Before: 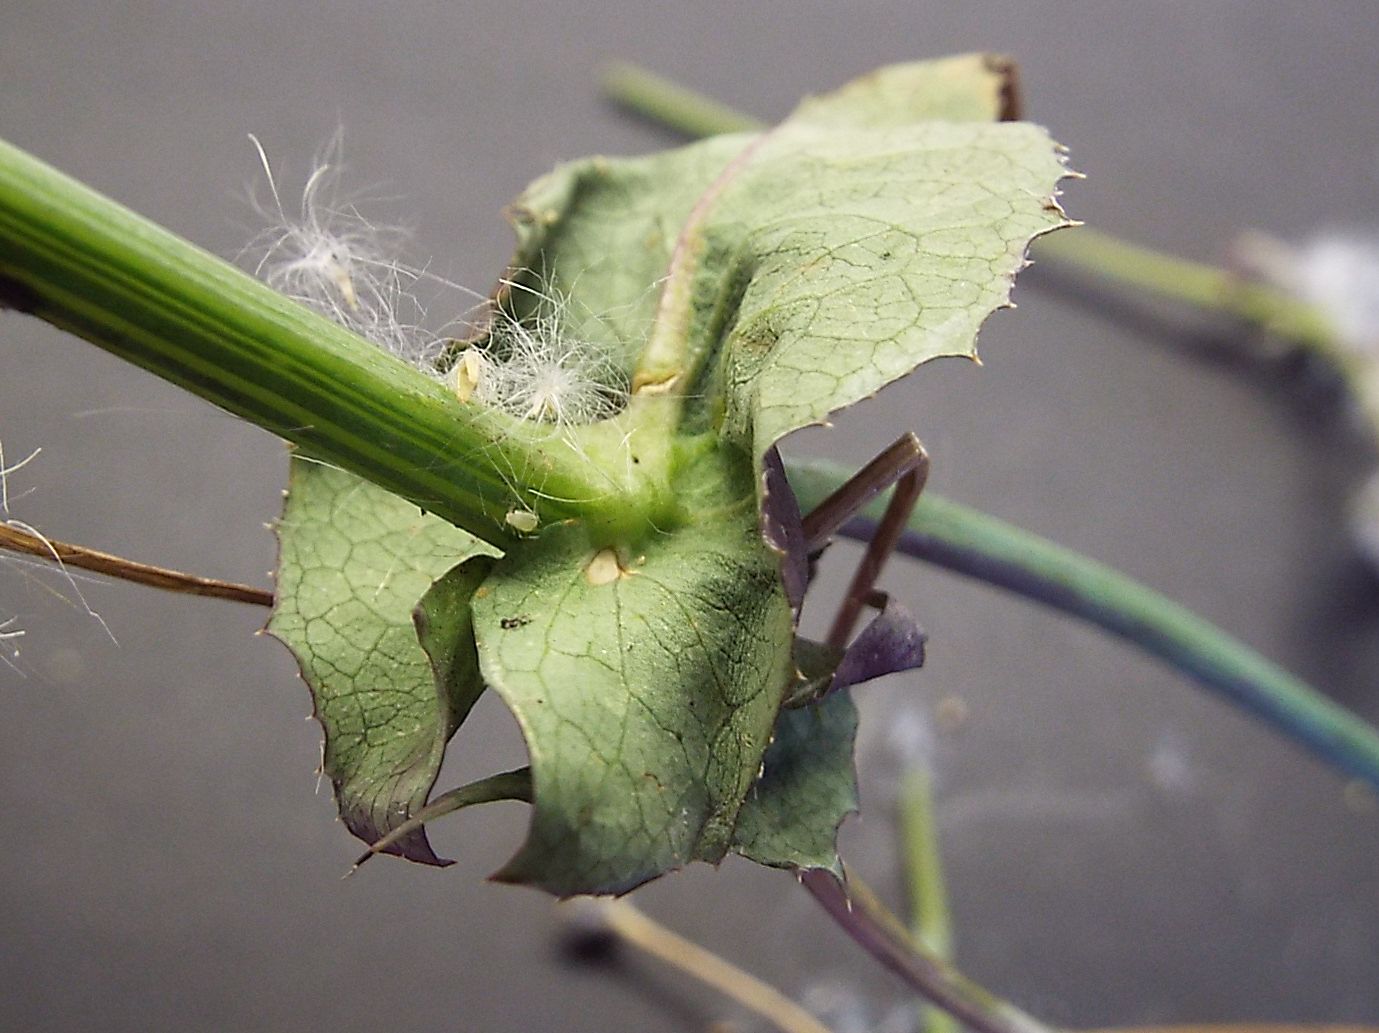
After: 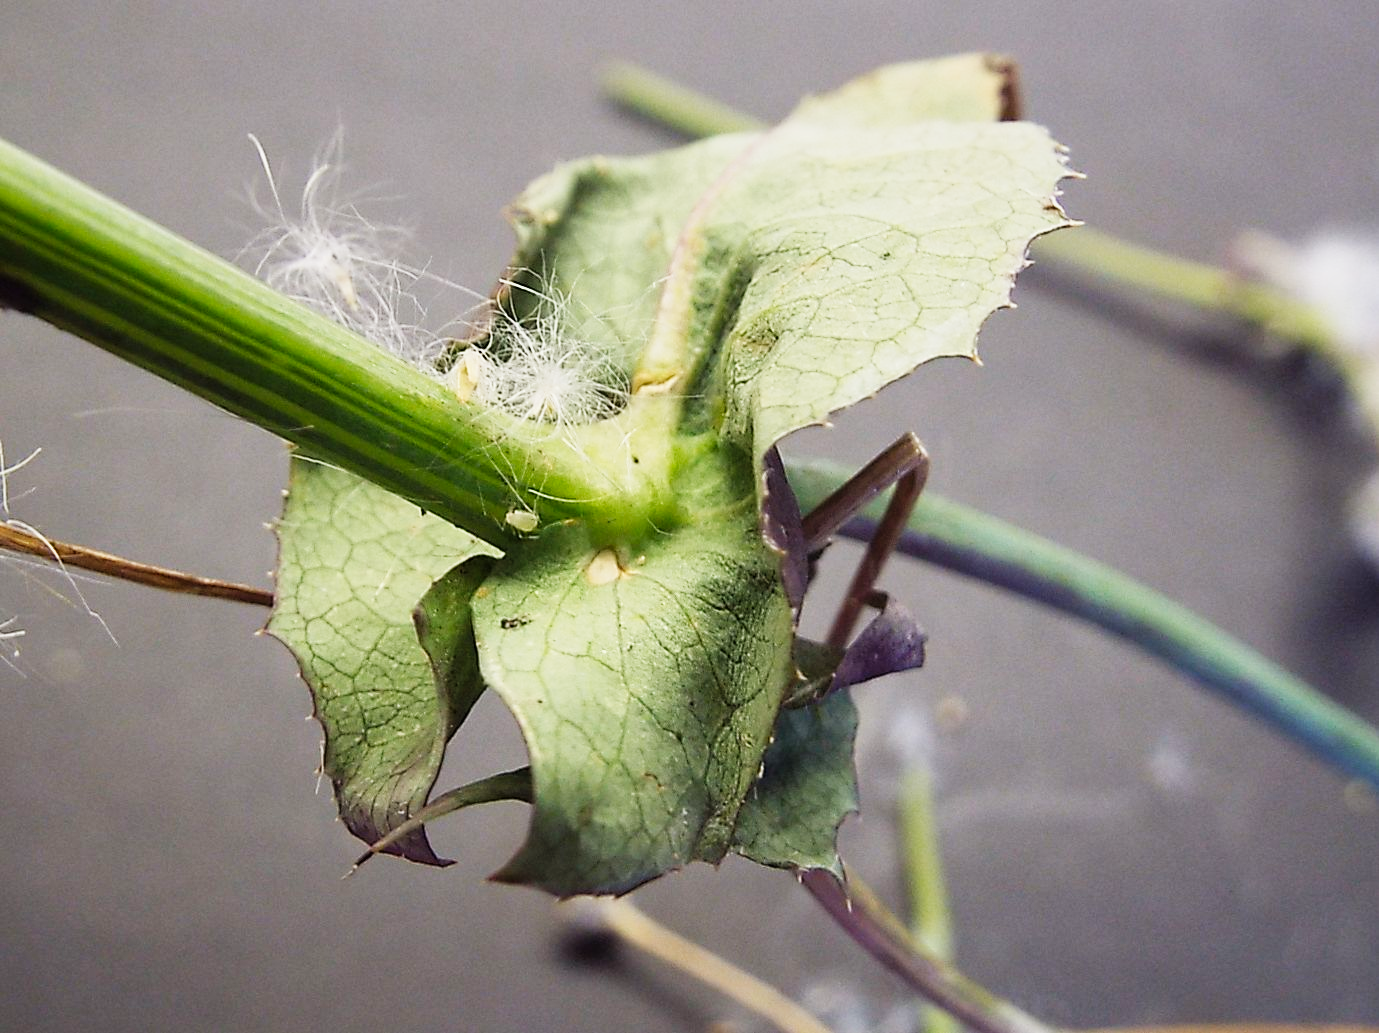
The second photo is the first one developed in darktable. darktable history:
tone curve: curves: ch0 [(0, 0) (0.131, 0.116) (0.316, 0.345) (0.501, 0.584) (0.629, 0.732) (0.812, 0.888) (1, 0.974)]; ch1 [(0, 0) (0.366, 0.367) (0.475, 0.453) (0.494, 0.497) (0.504, 0.503) (0.553, 0.584) (1, 1)]; ch2 [(0, 0) (0.333, 0.346) (0.375, 0.375) (0.424, 0.43) (0.476, 0.492) (0.502, 0.501) (0.533, 0.556) (0.566, 0.599) (0.614, 0.653) (1, 1)], preserve colors none
